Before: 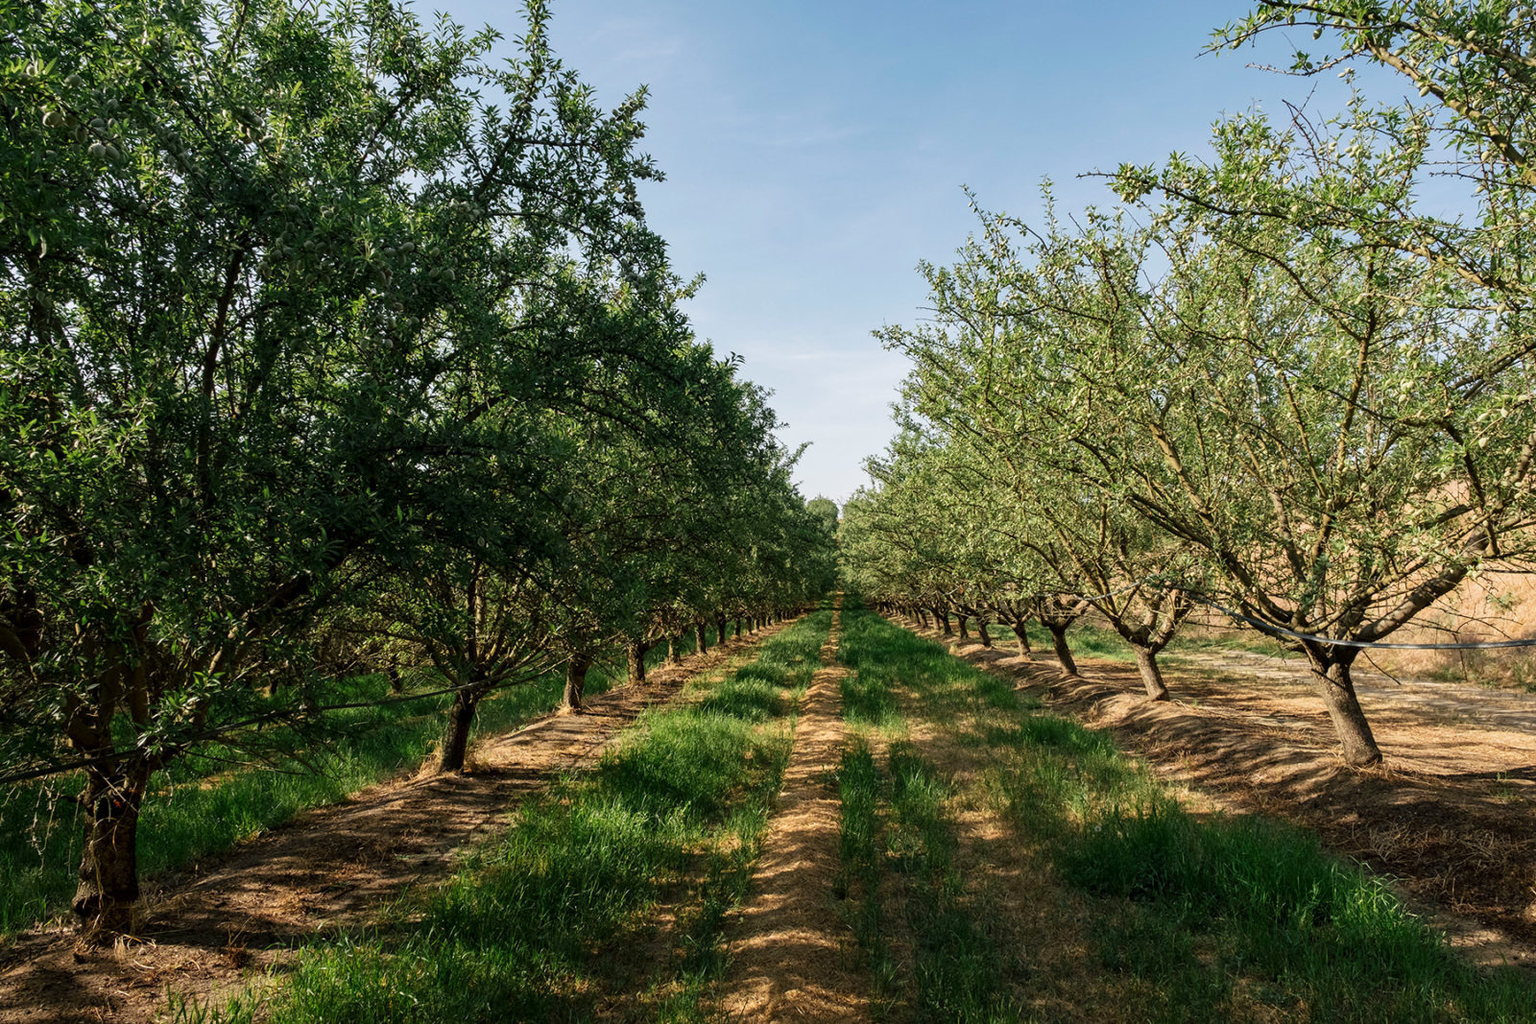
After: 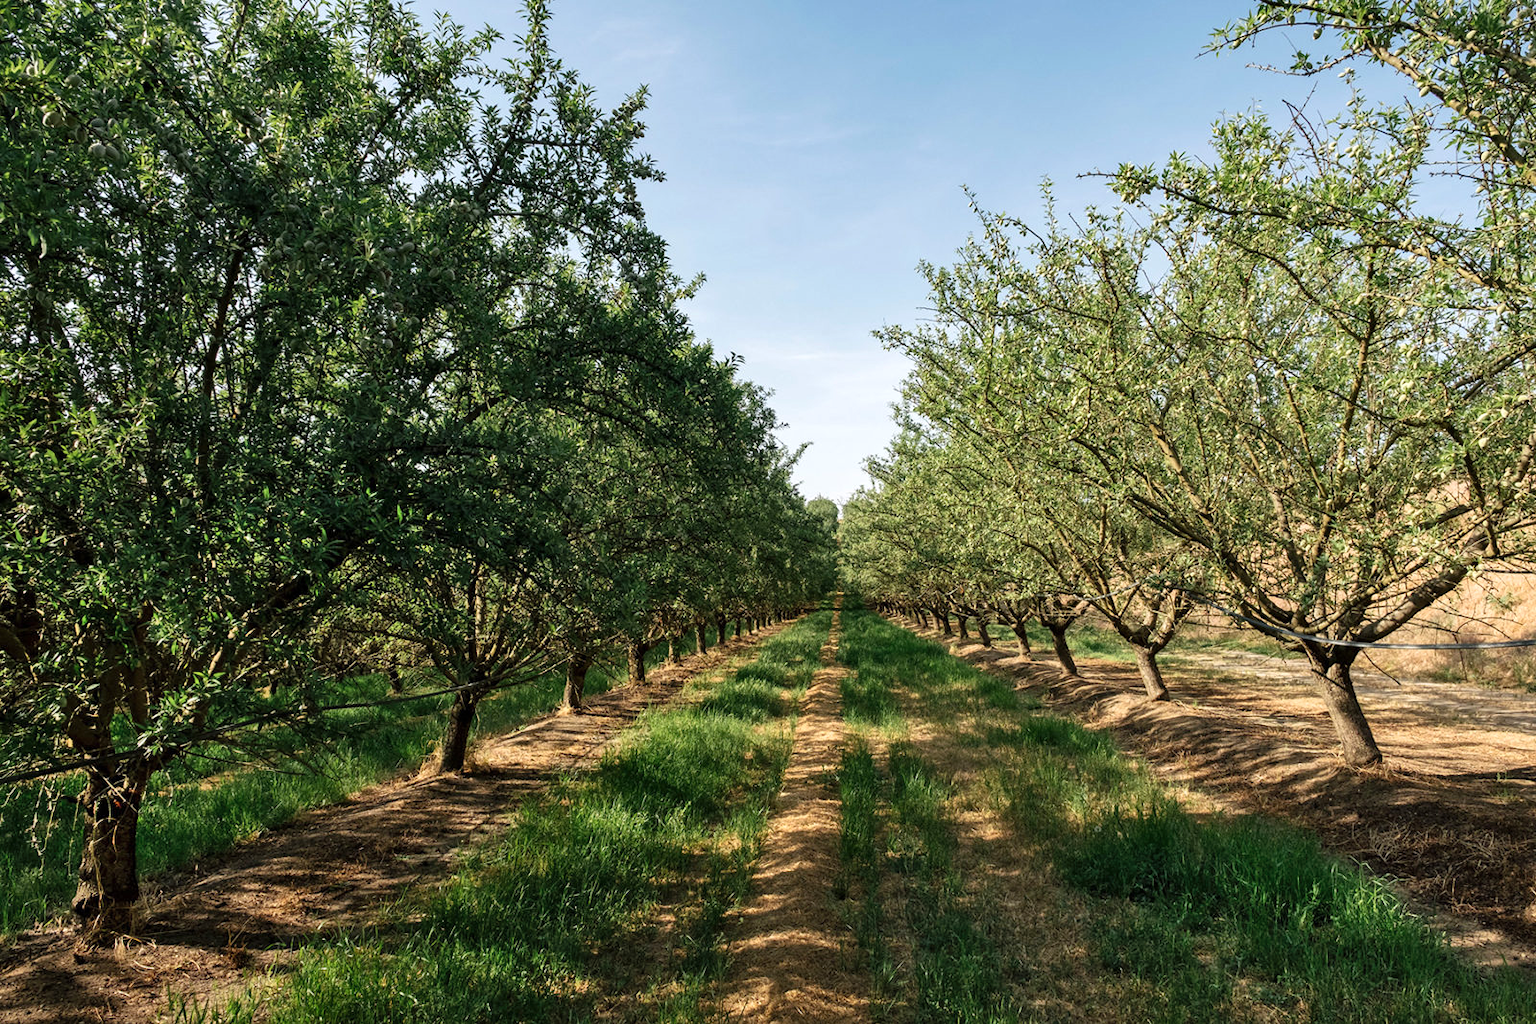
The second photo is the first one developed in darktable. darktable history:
shadows and highlights: radius 45.13, white point adjustment 6.76, compress 79.64%, soften with gaussian
